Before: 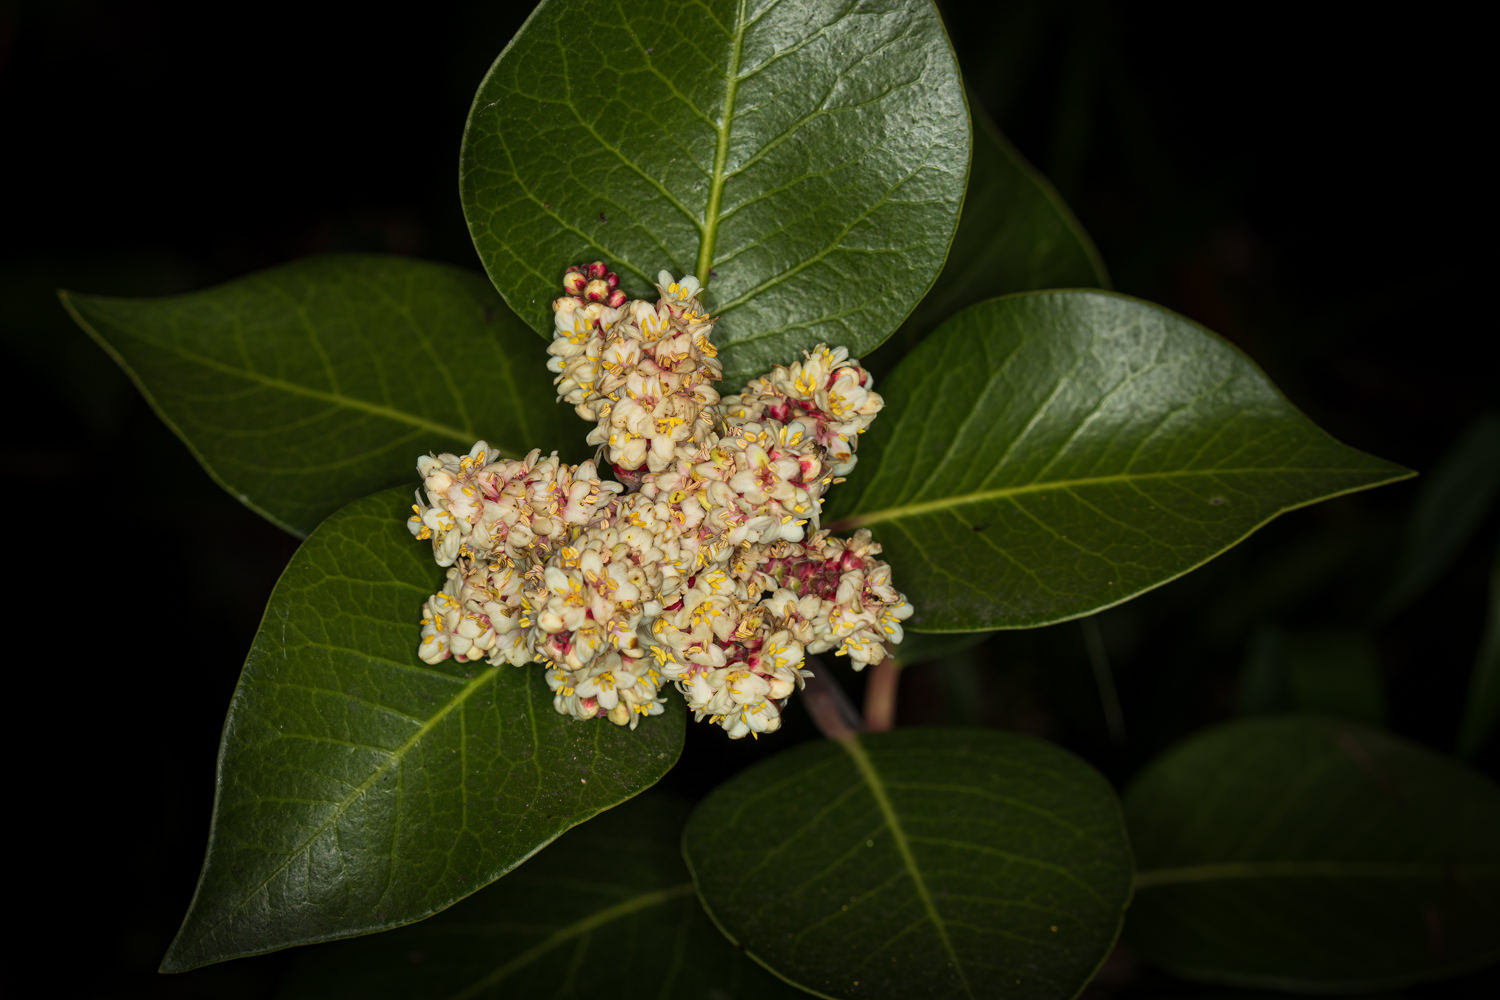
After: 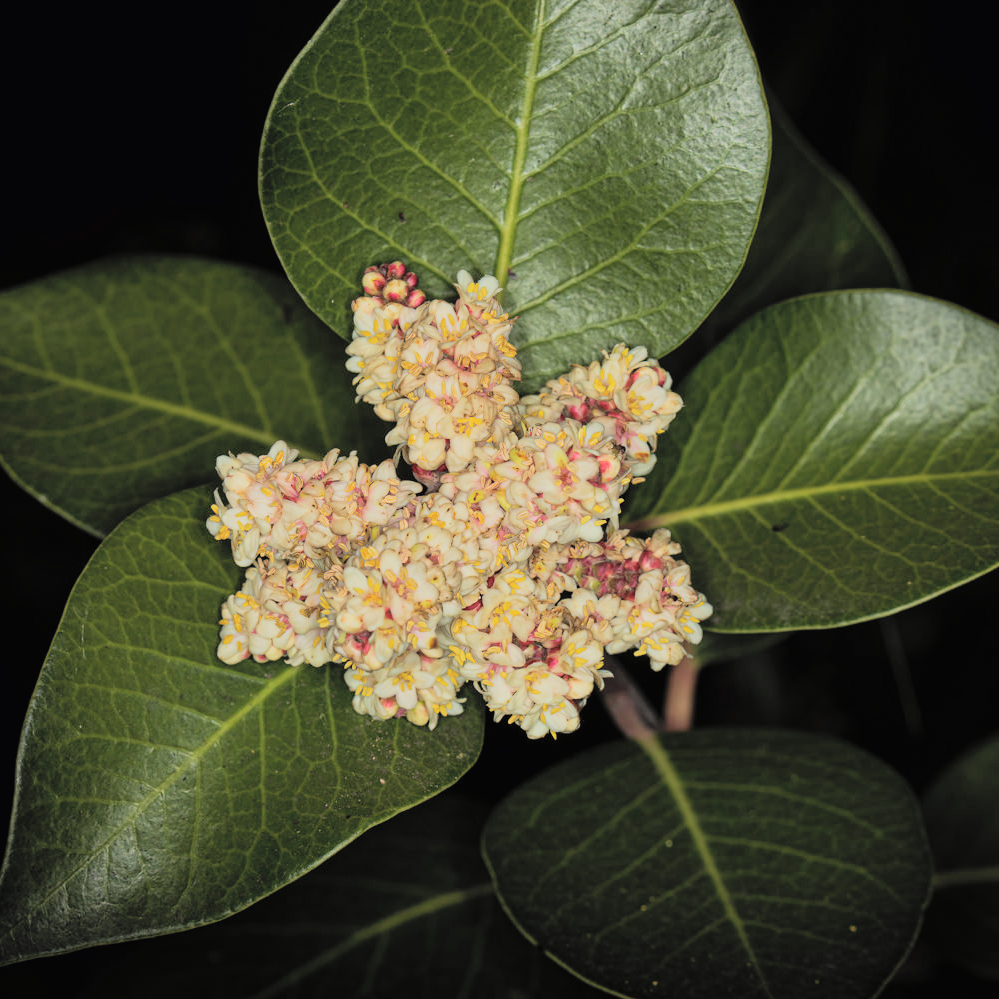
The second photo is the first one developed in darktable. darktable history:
crop and rotate: left 13.409%, right 19.924%
contrast brightness saturation: brightness 0.28
filmic rgb: black relative exposure -7.65 EV, white relative exposure 4.56 EV, hardness 3.61, color science v6 (2022)
